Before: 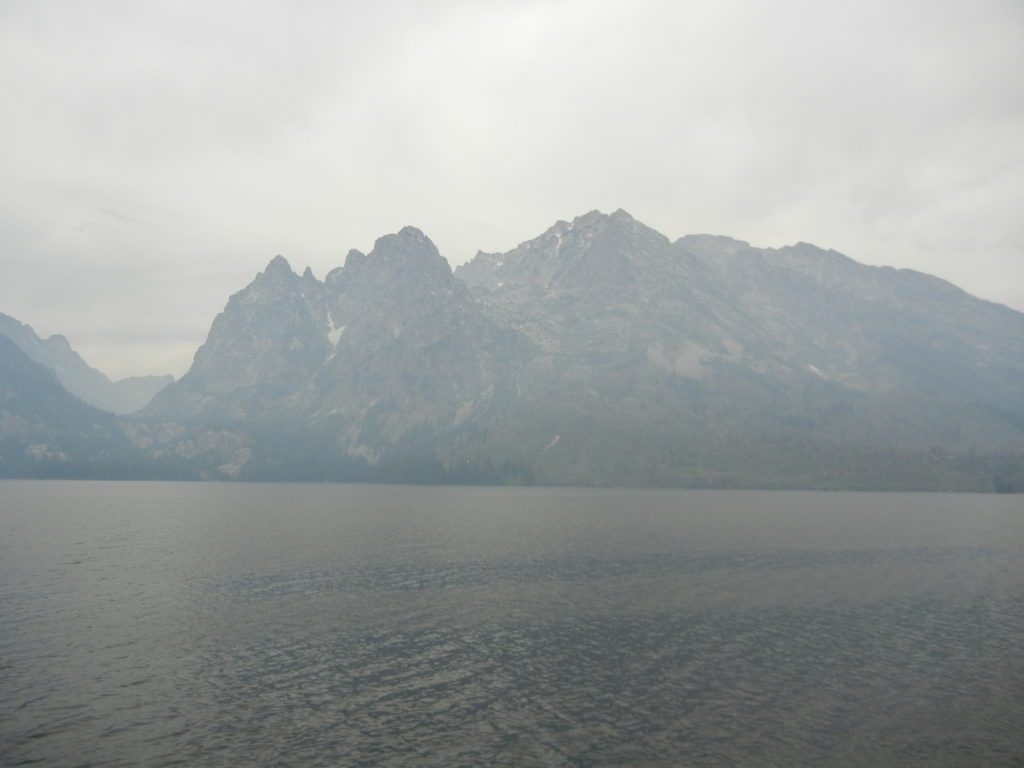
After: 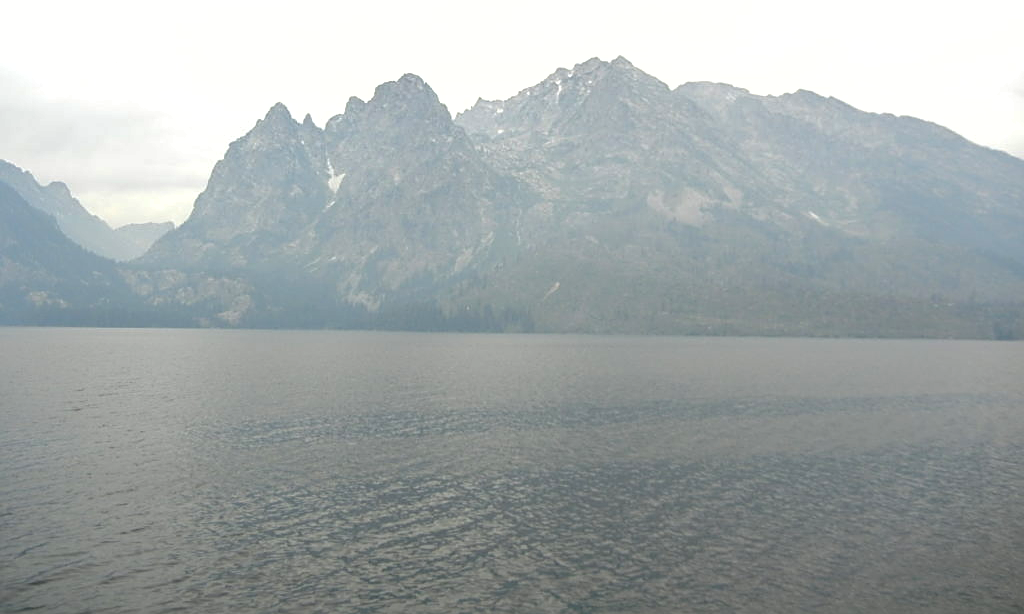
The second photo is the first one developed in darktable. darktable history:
exposure: black level correction 0, exposure 0.7 EV, compensate exposure bias true, compensate highlight preservation false
crop and rotate: top 19.998%
shadows and highlights: shadows 30
sharpen: on, module defaults
